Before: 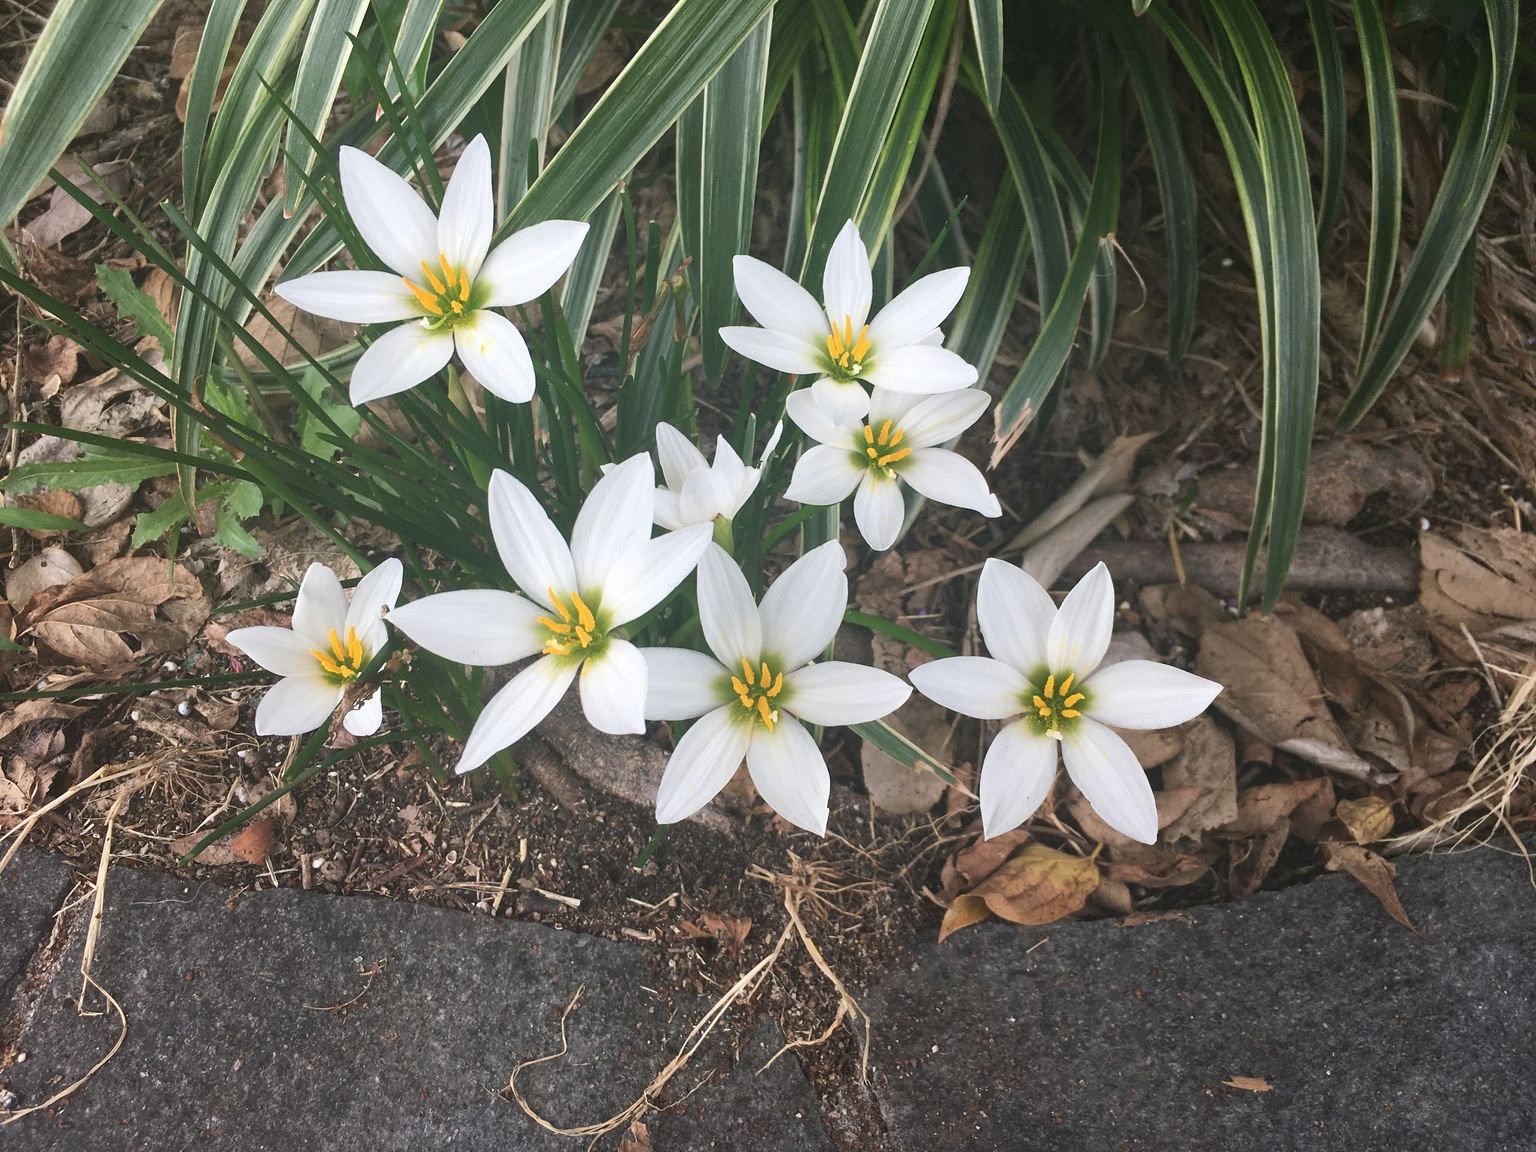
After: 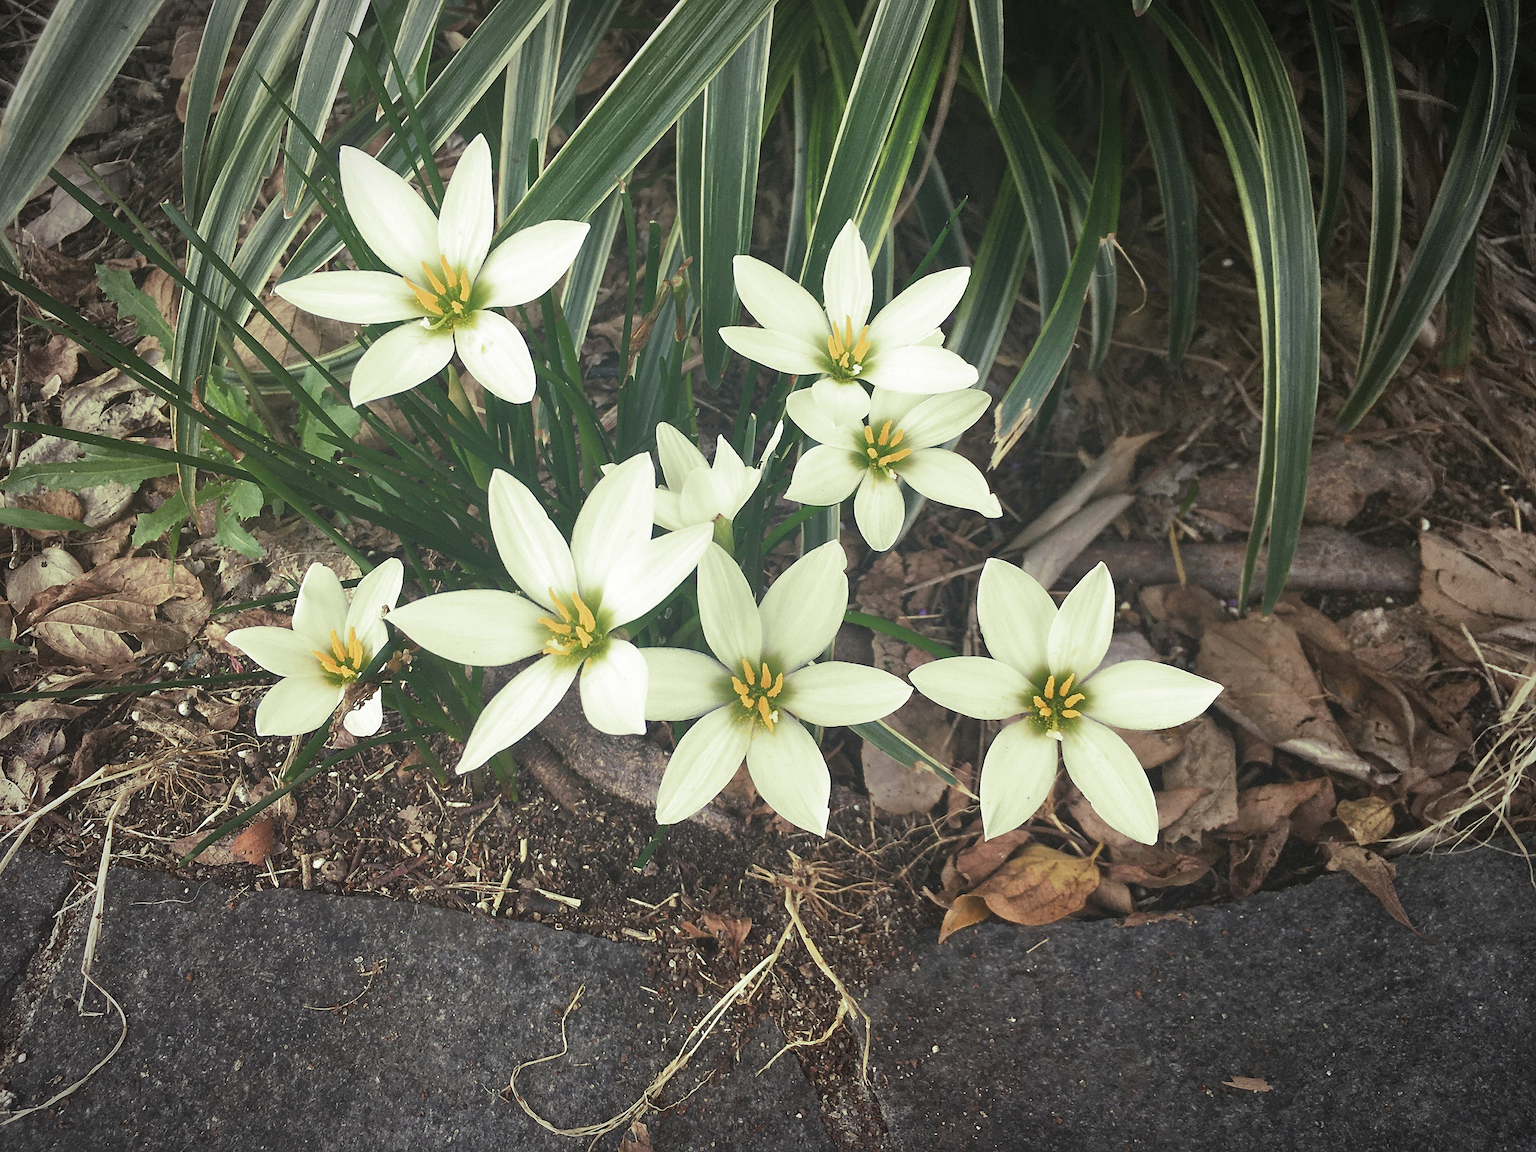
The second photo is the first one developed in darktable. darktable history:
sharpen: on, module defaults
vignetting: automatic ratio true
split-toning: shadows › hue 290.82°, shadows › saturation 0.34, highlights › saturation 0.38, balance 0, compress 50%
